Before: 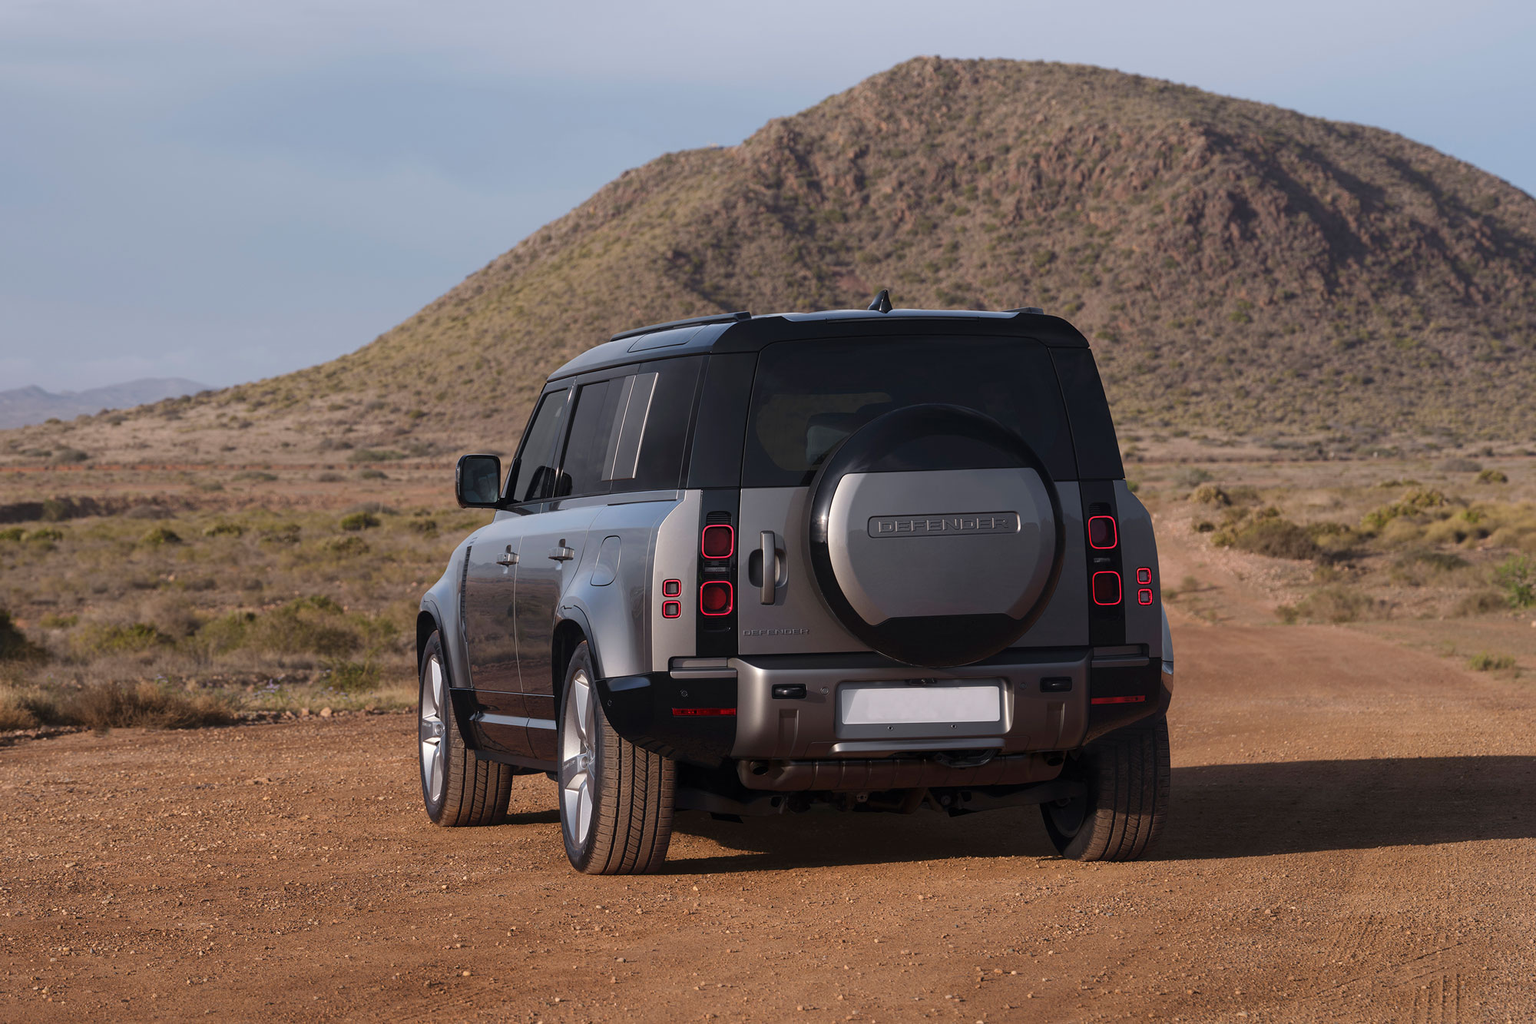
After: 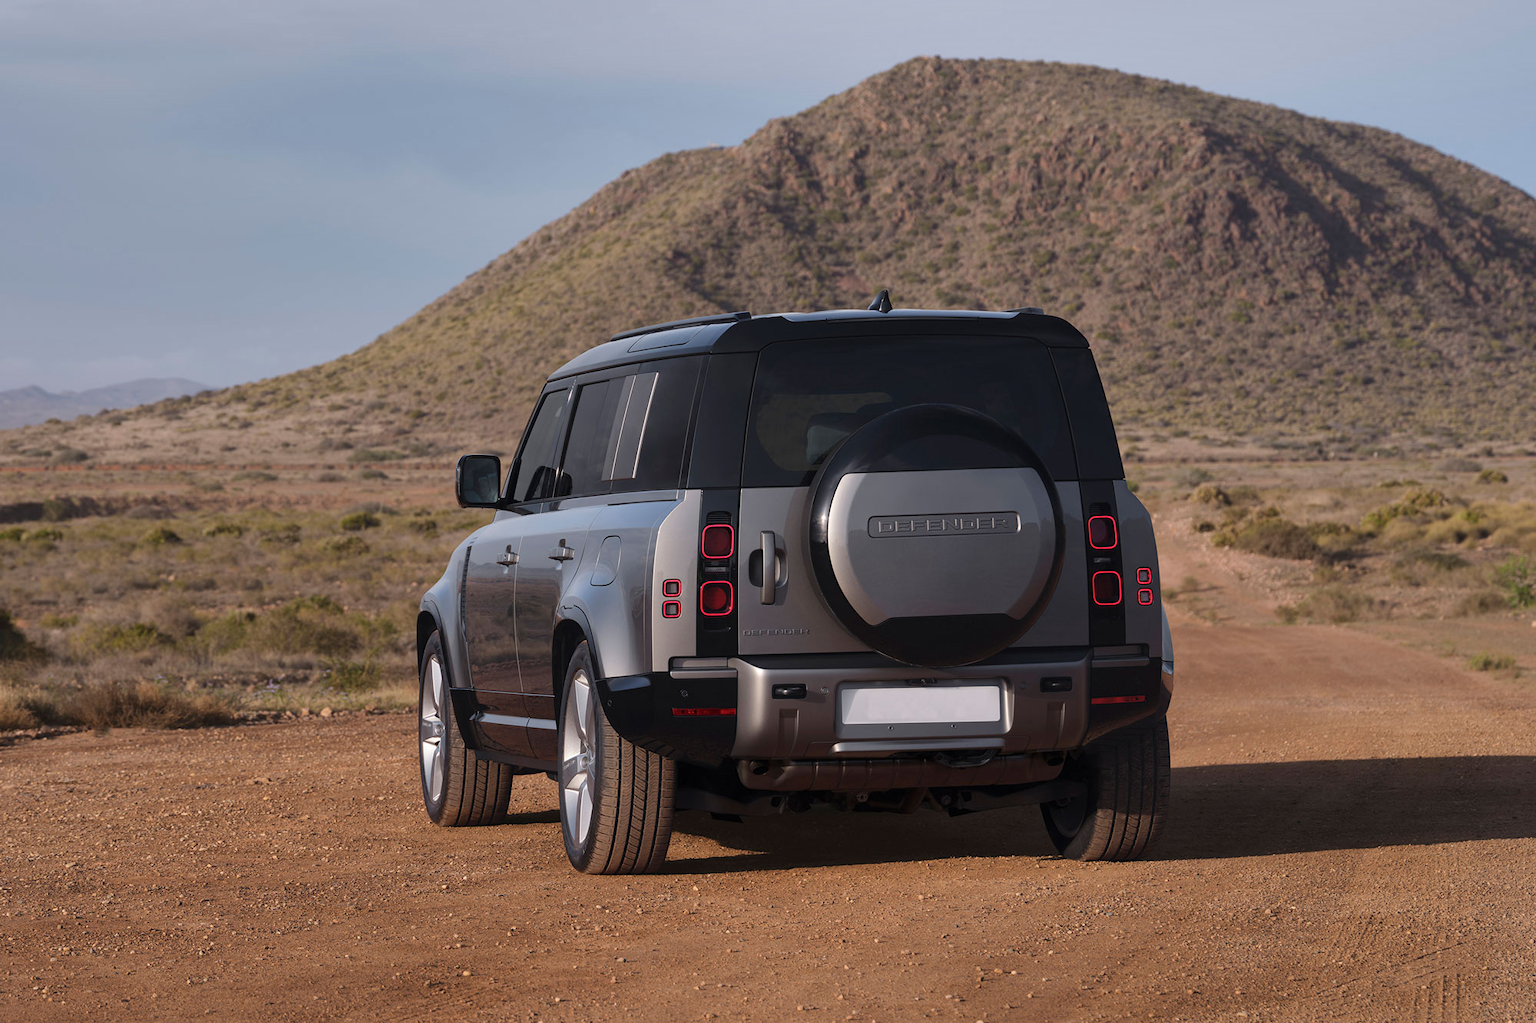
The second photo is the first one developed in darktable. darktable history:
shadows and highlights: shadows 25.78, highlights -48.11, soften with gaussian
